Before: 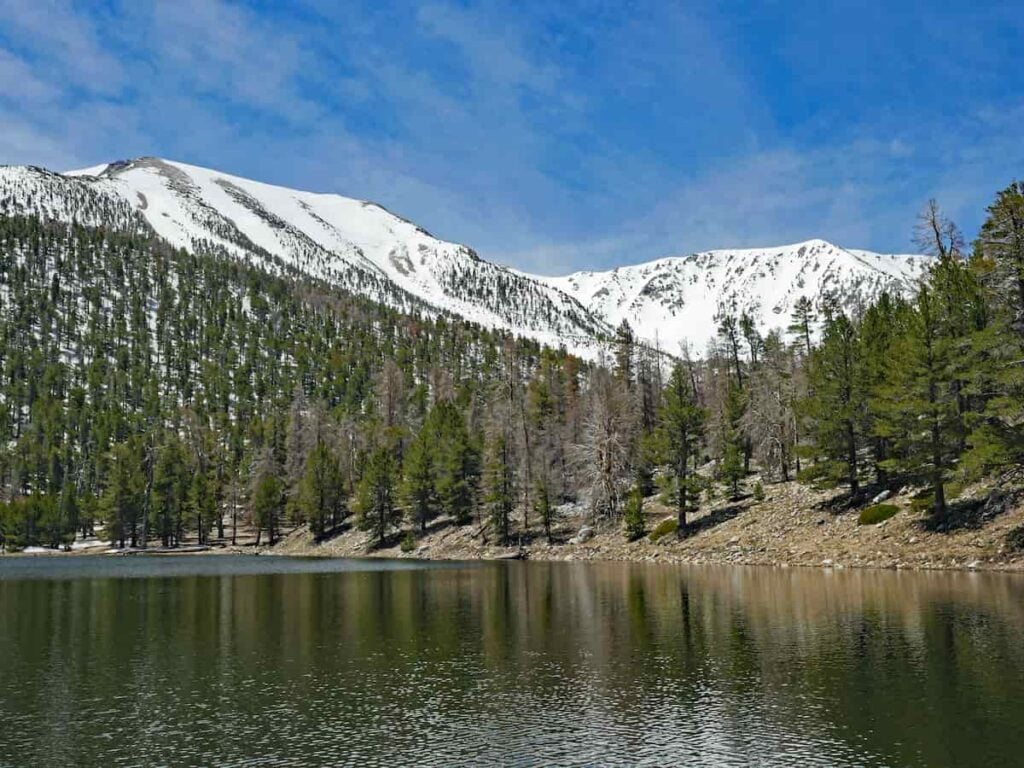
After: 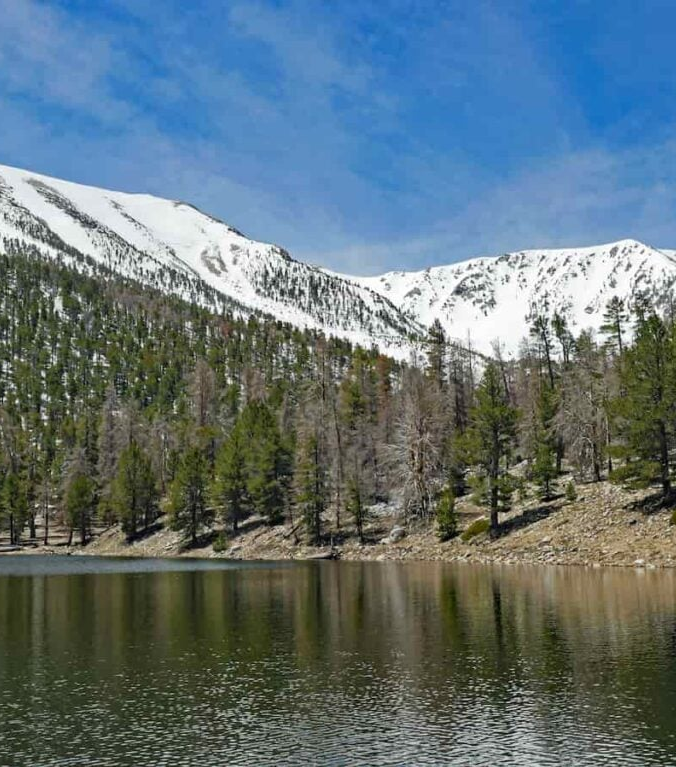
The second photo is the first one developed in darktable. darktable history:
crop and rotate: left 18.442%, right 15.508%
